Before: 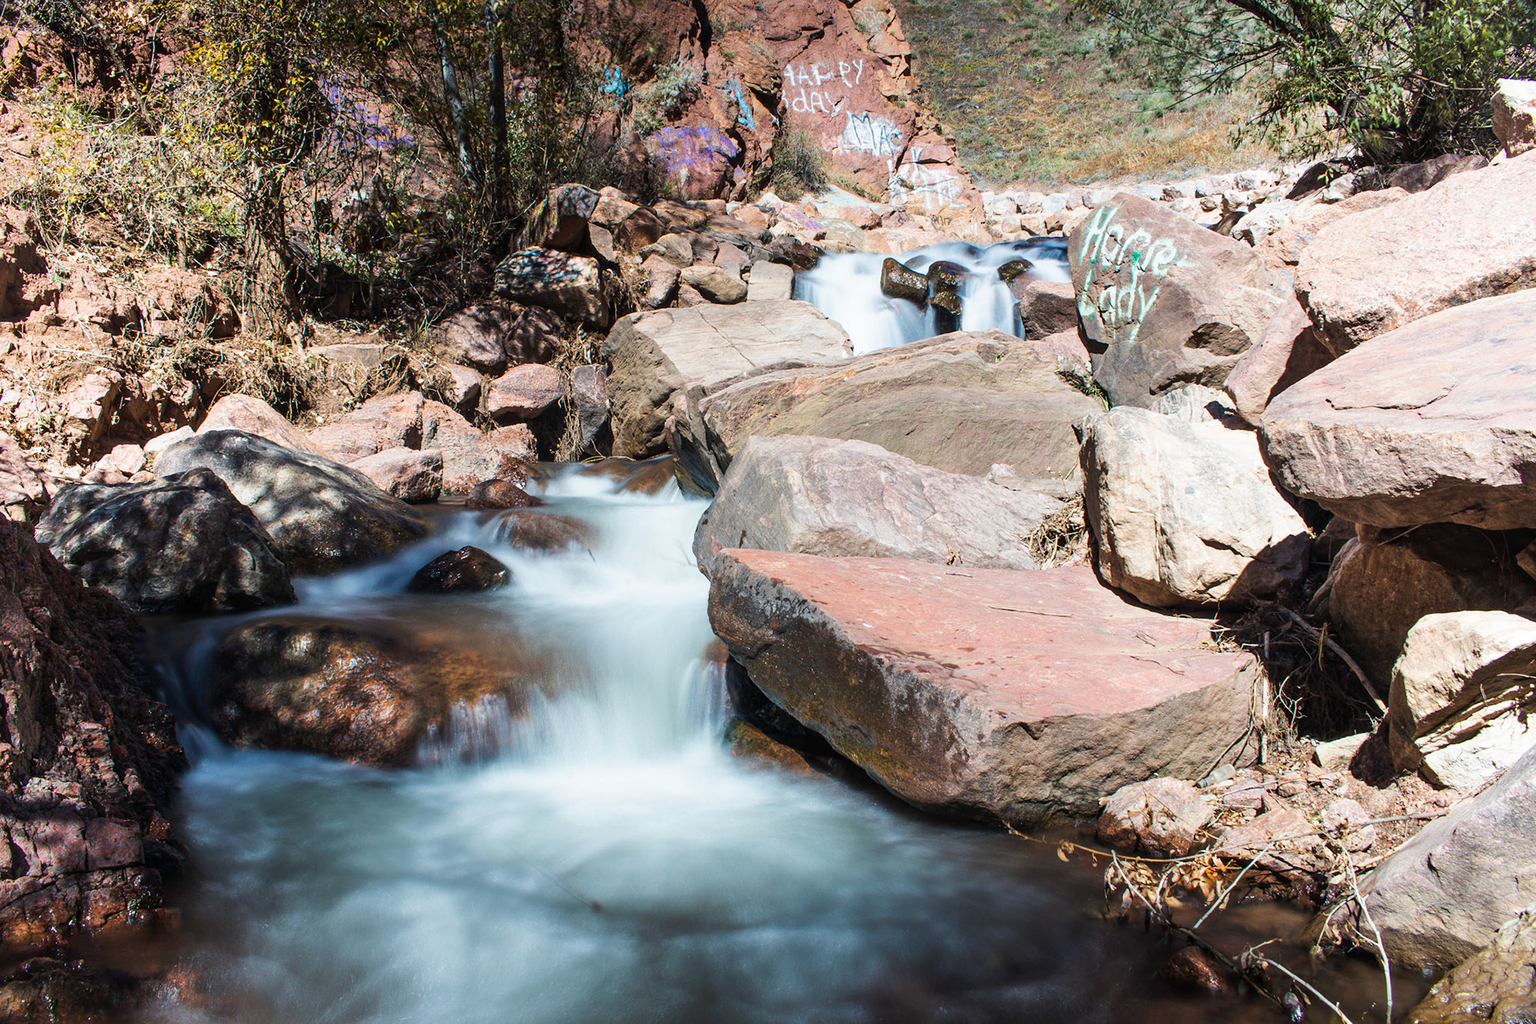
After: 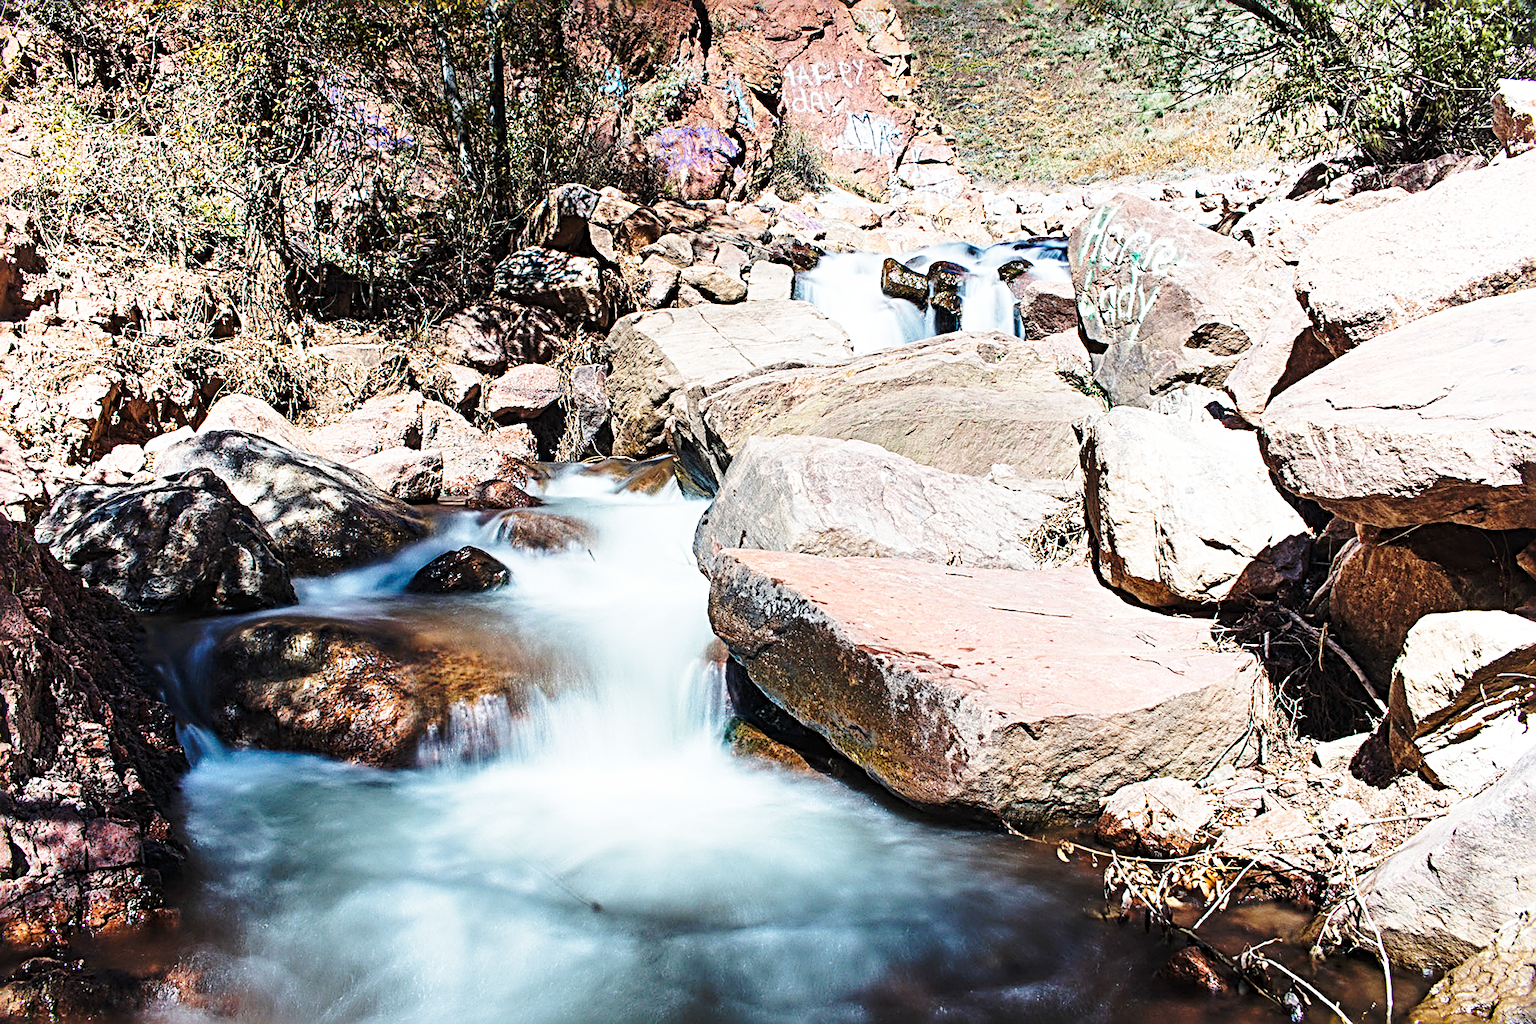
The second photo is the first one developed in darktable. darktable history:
base curve: curves: ch0 [(0, 0) (0.032, 0.037) (0.105, 0.228) (0.435, 0.76) (0.856, 0.983) (1, 1)], preserve colors none
sharpen: radius 3.722, amount 0.916
shadows and highlights: shadows 36.41, highlights -27.98, soften with gaussian
